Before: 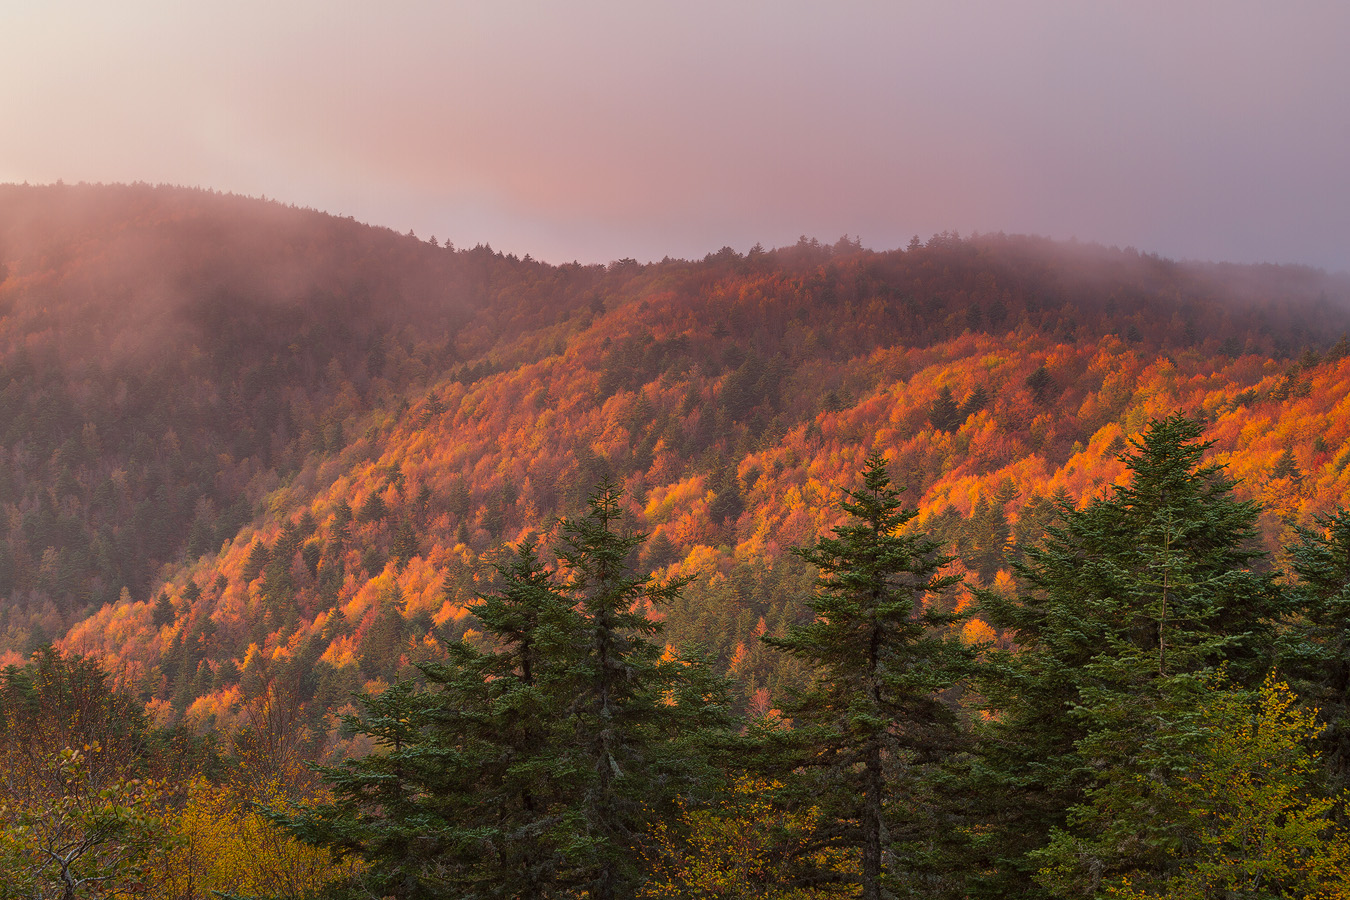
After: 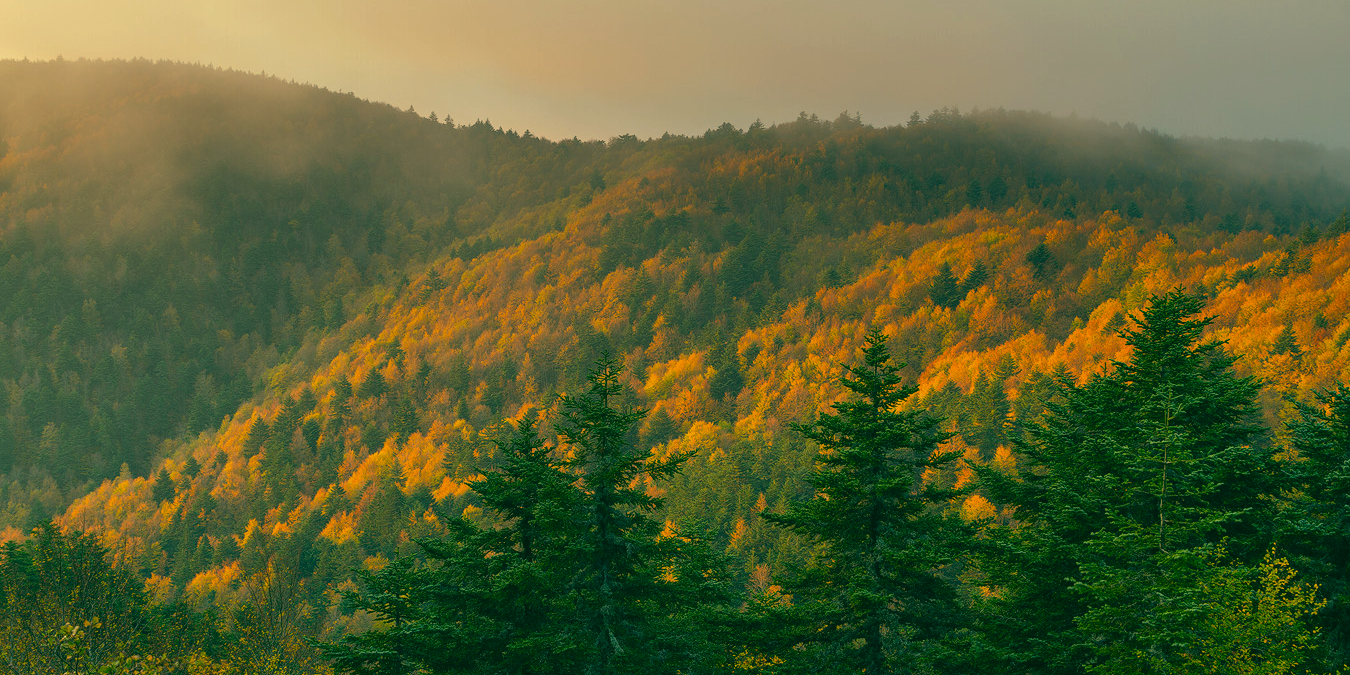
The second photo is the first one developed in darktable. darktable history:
crop: top 13.819%, bottom 11.169%
color correction: highlights a* 1.83, highlights b* 34.02, shadows a* -36.68, shadows b* -5.48
